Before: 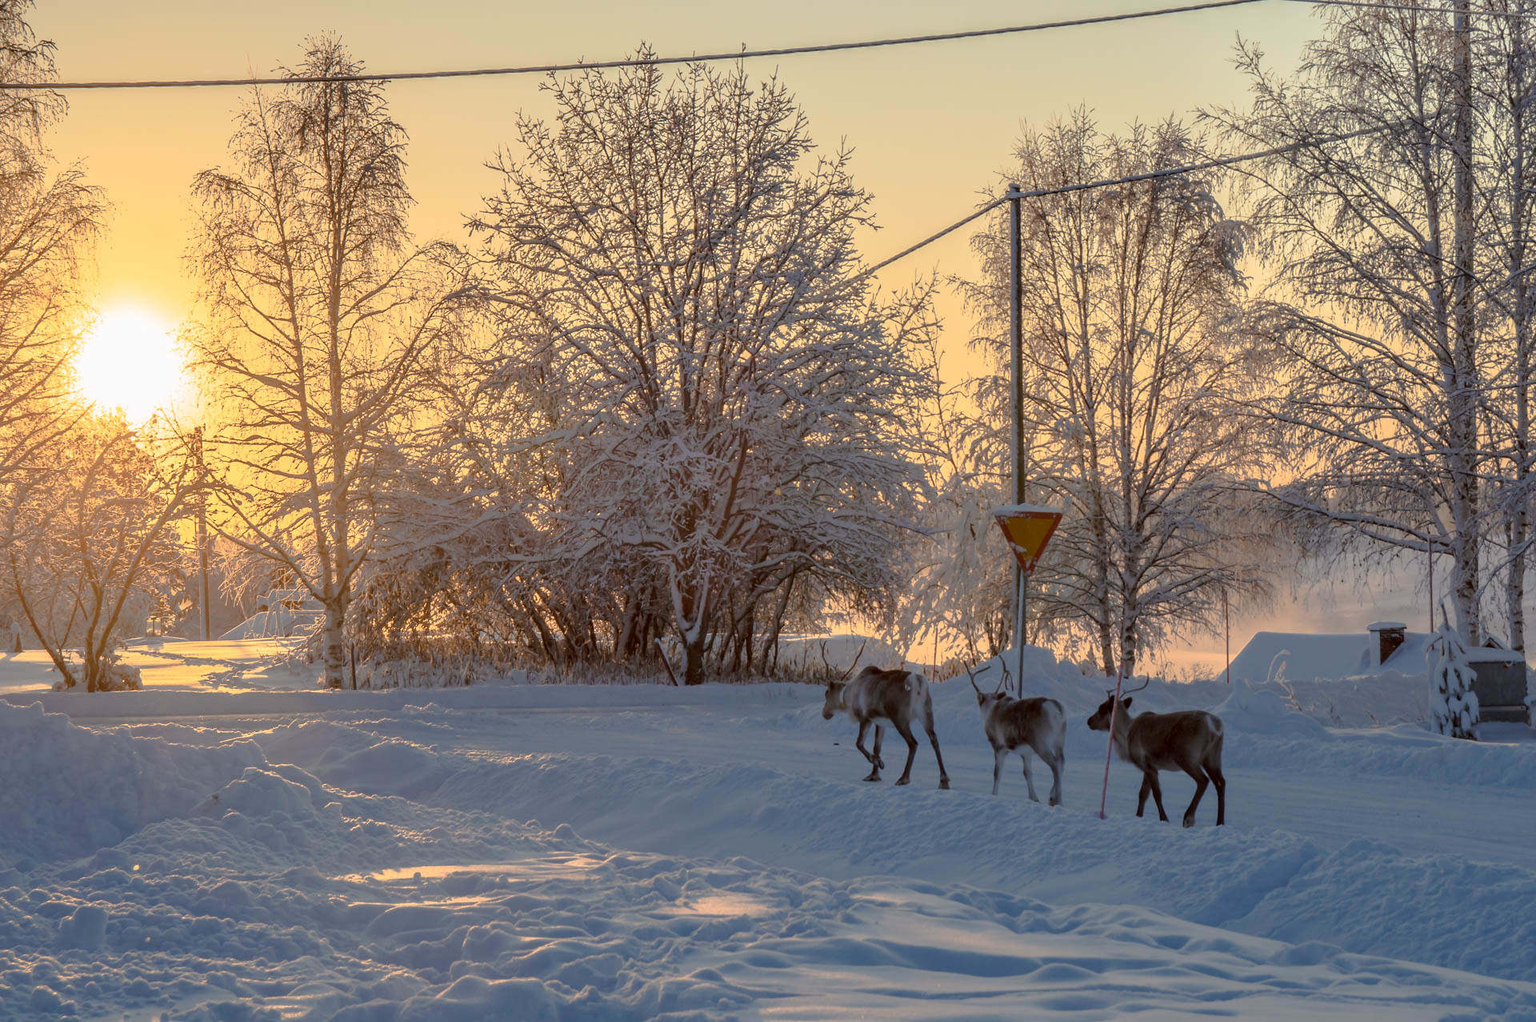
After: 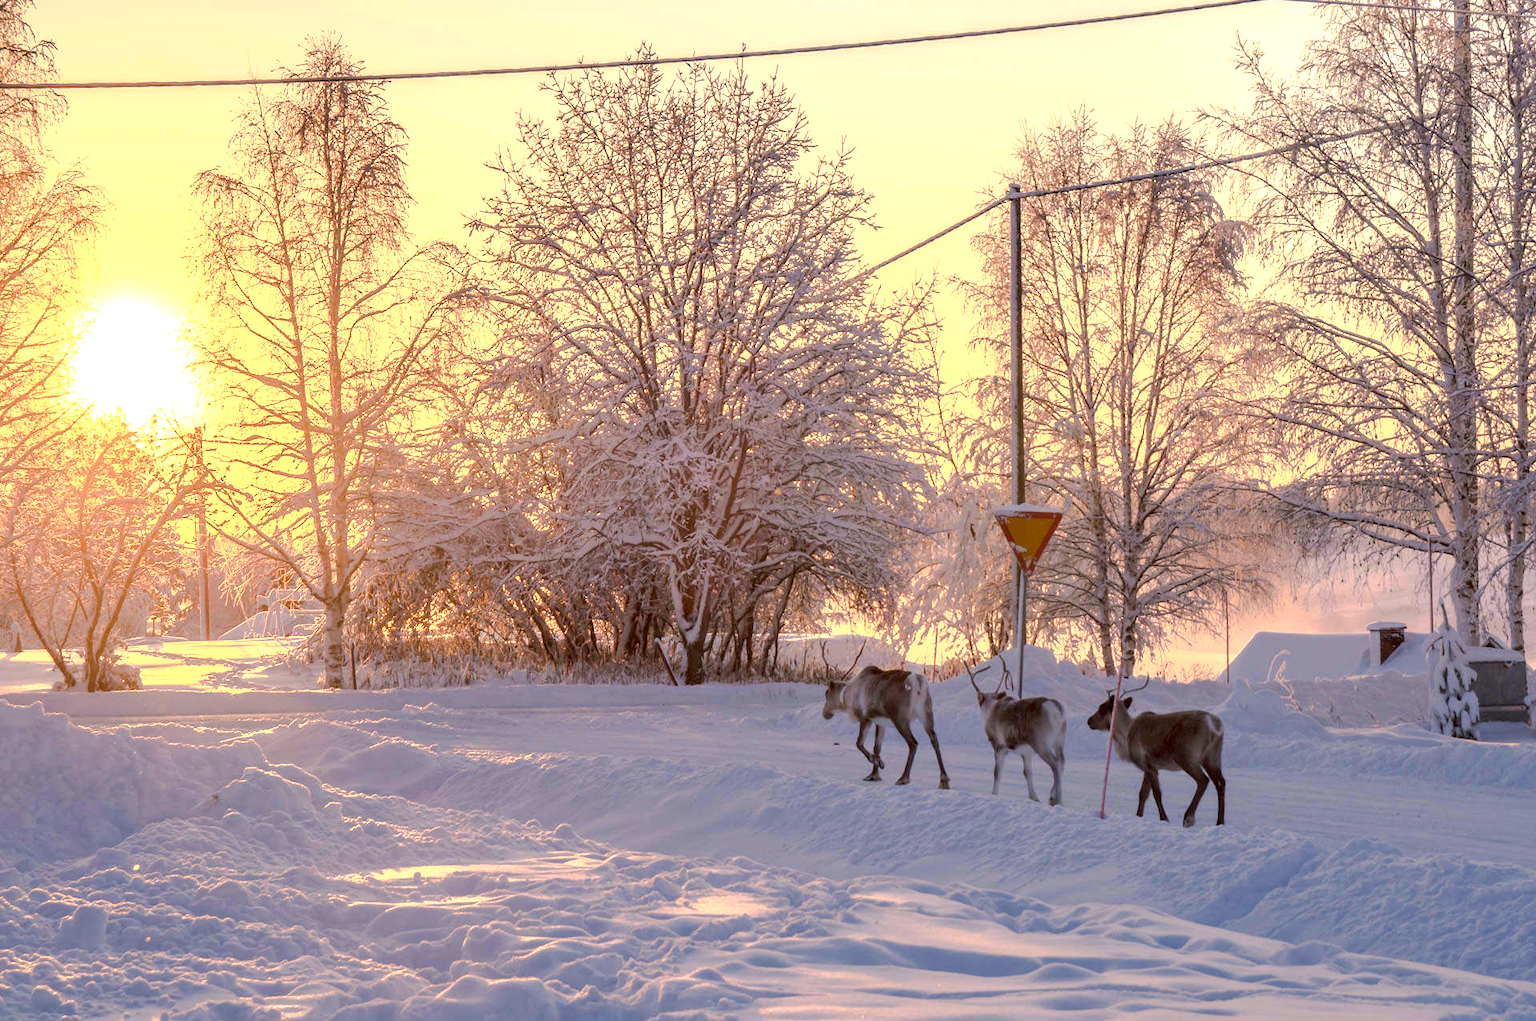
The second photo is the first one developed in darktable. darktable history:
color correction: highlights a* 12.61, highlights b* 5.61
exposure: black level correction 0, exposure 0.893 EV, compensate highlight preservation false
